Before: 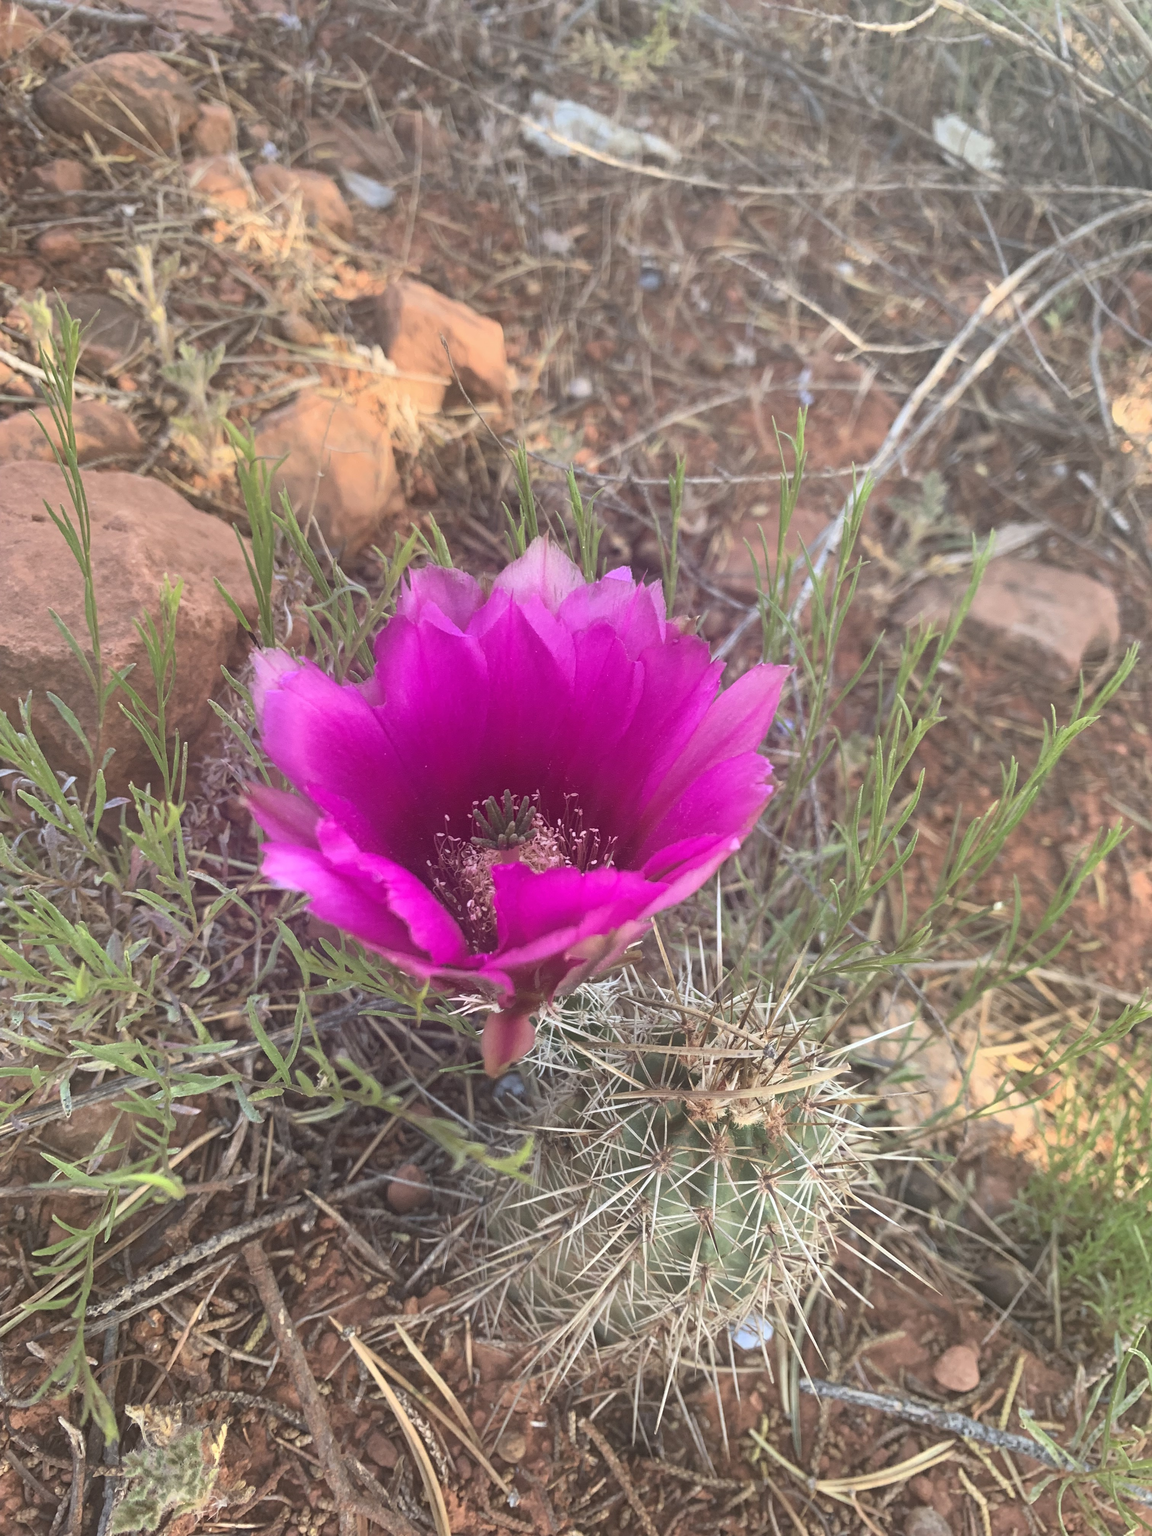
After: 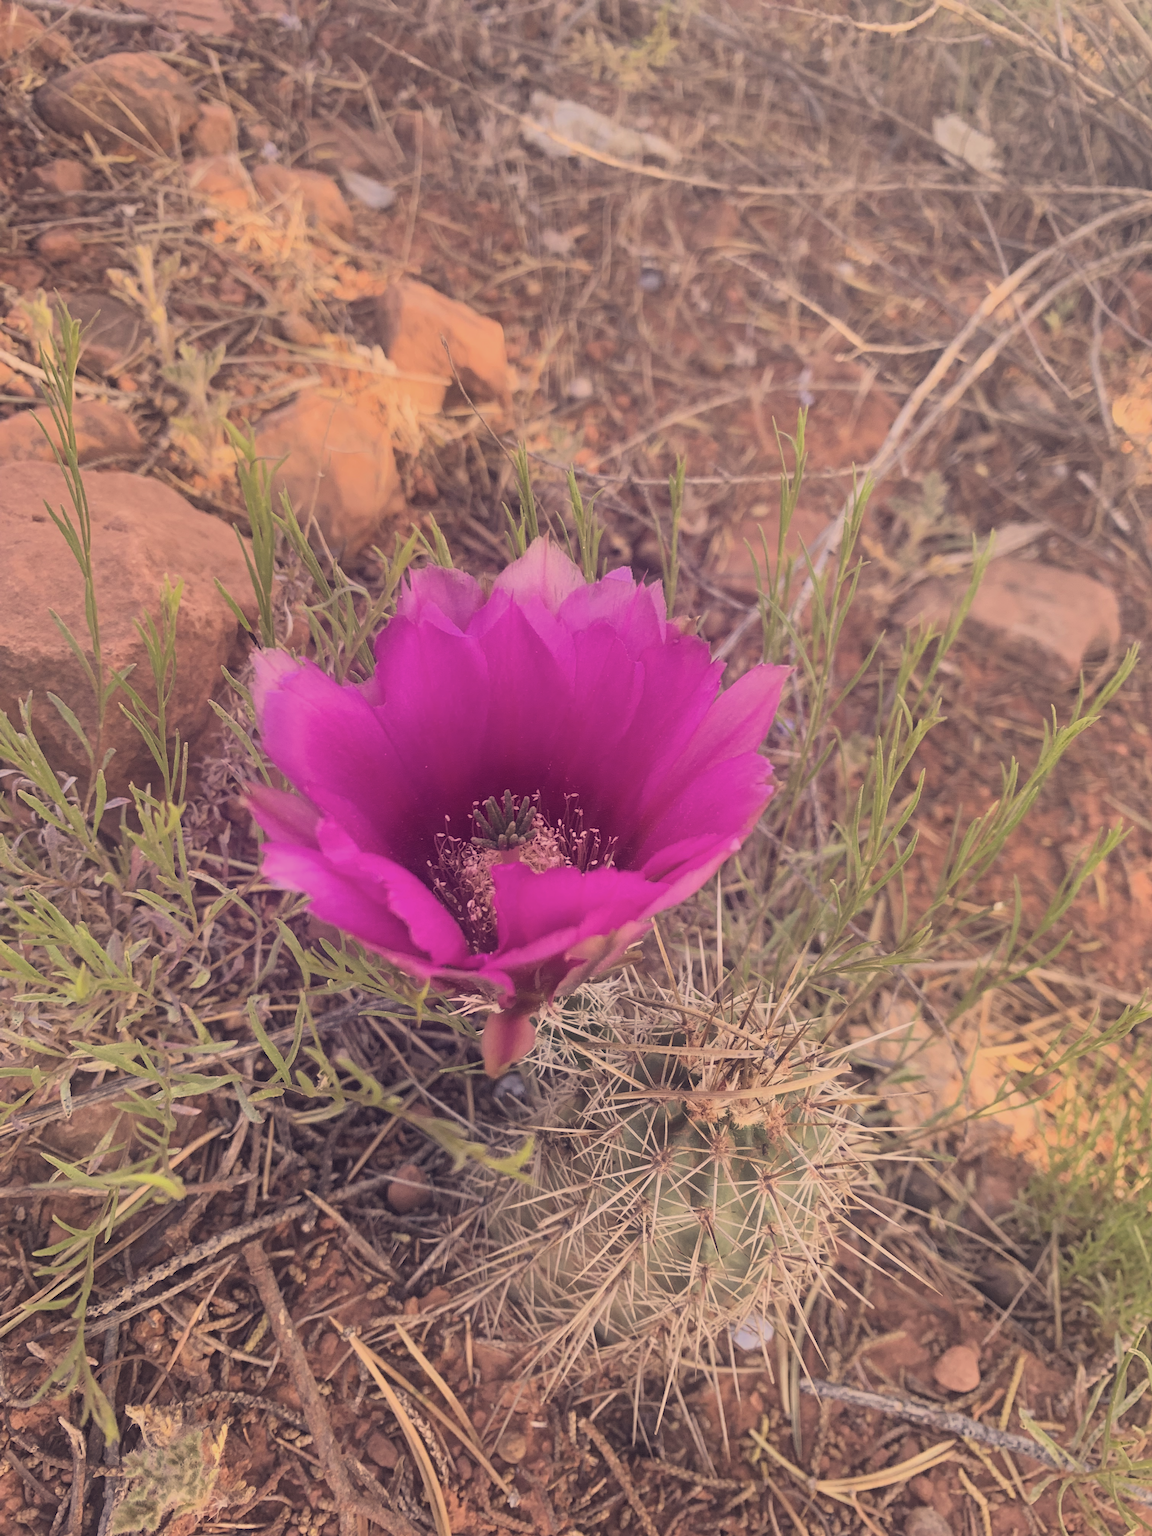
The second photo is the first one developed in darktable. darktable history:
color correction: highlights a* 19.59, highlights b* 27.49, shadows a* 3.46, shadows b* -17.28, saturation 0.73
filmic rgb: black relative exposure -7.15 EV, white relative exposure 5.36 EV, hardness 3.02, color science v6 (2022)
